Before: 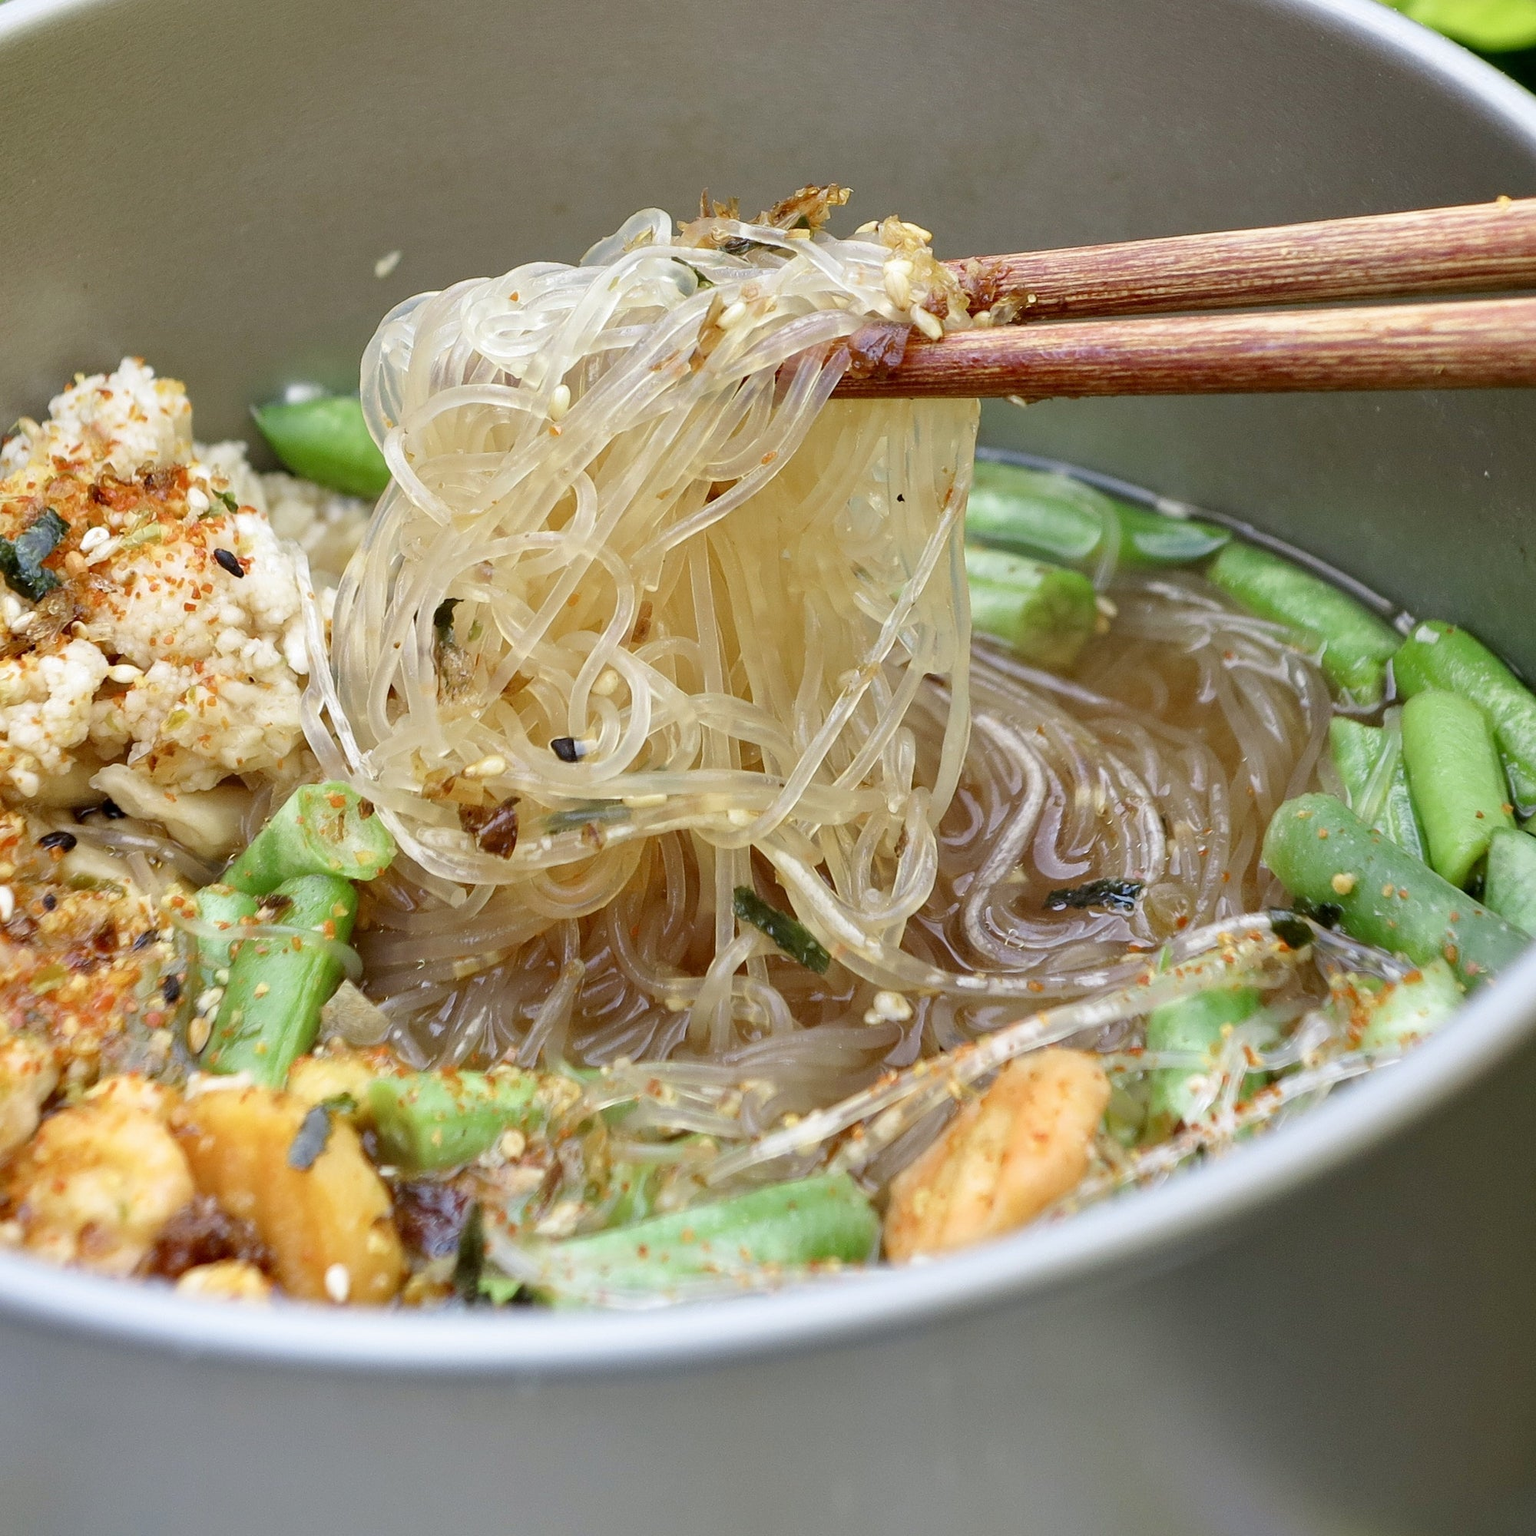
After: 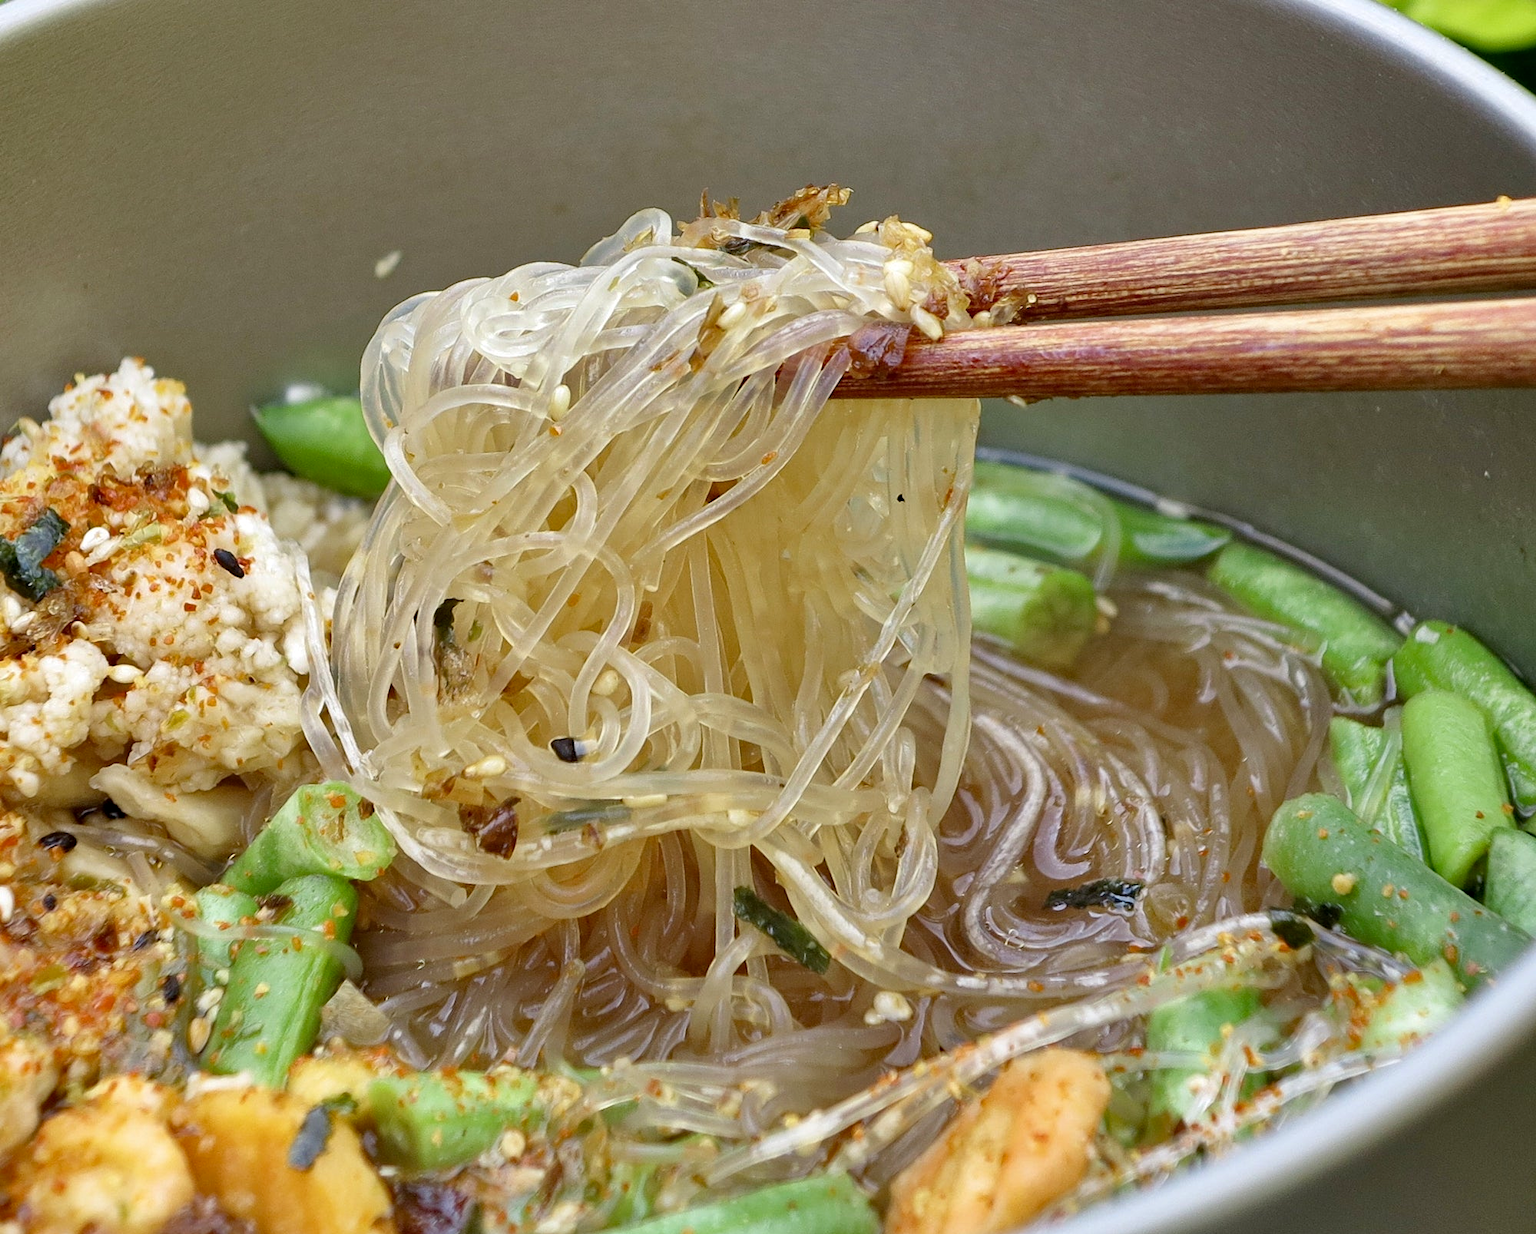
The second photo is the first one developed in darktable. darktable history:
crop: bottom 19.644%
shadows and highlights: shadows 52.42, soften with gaussian
haze removal: compatibility mode true, adaptive false
